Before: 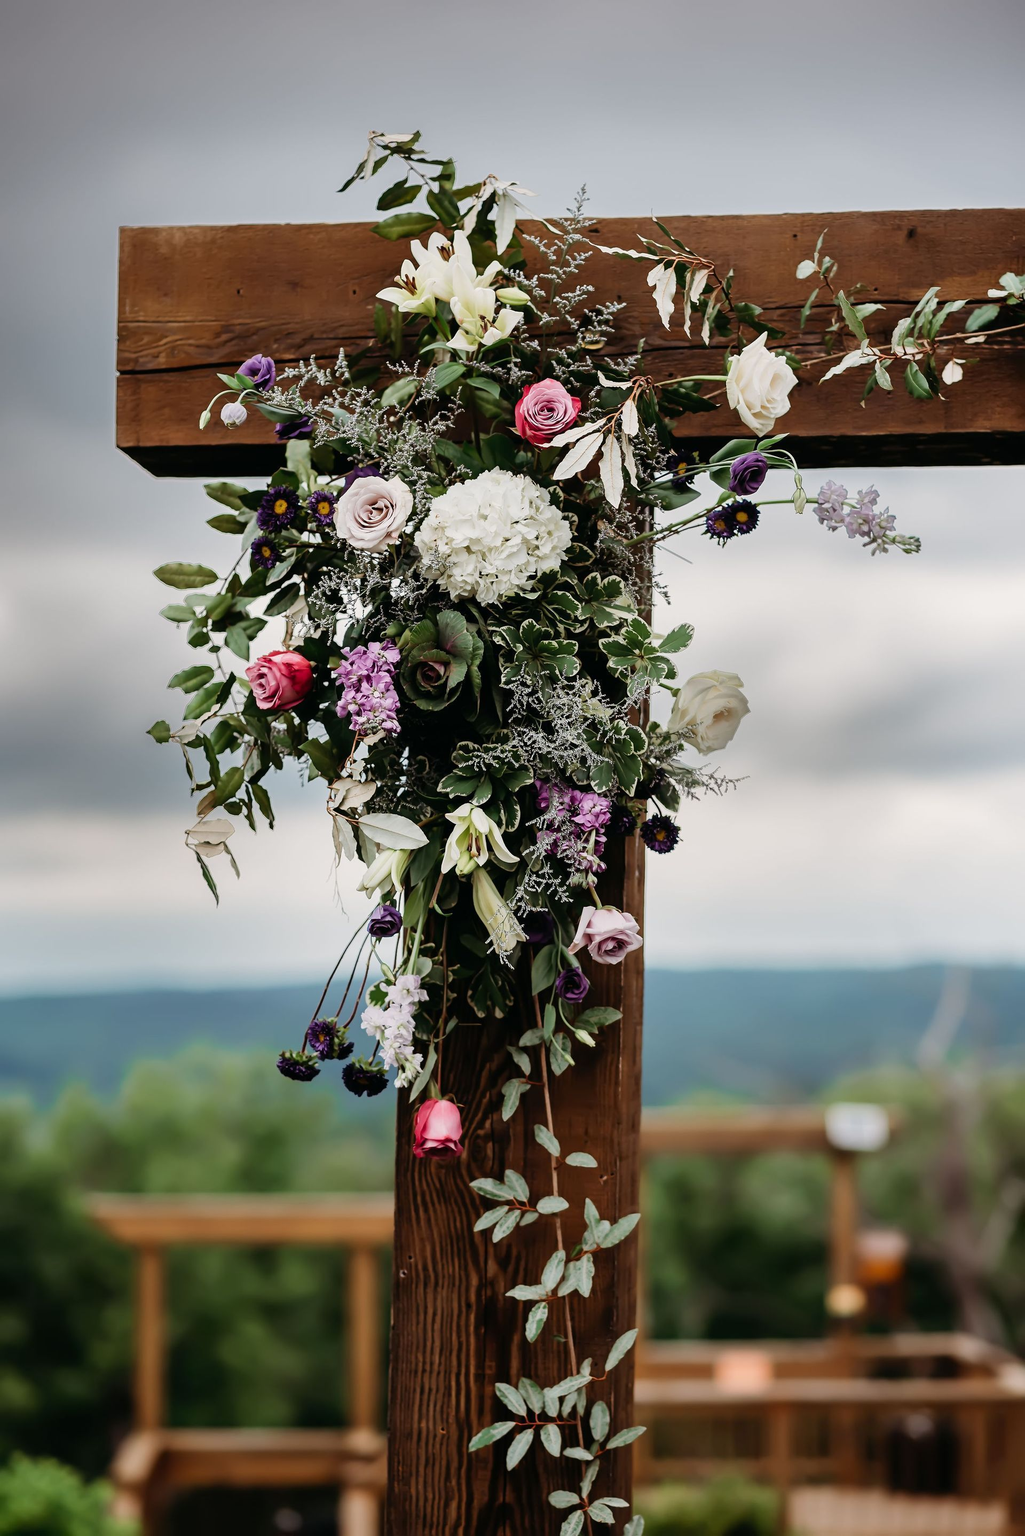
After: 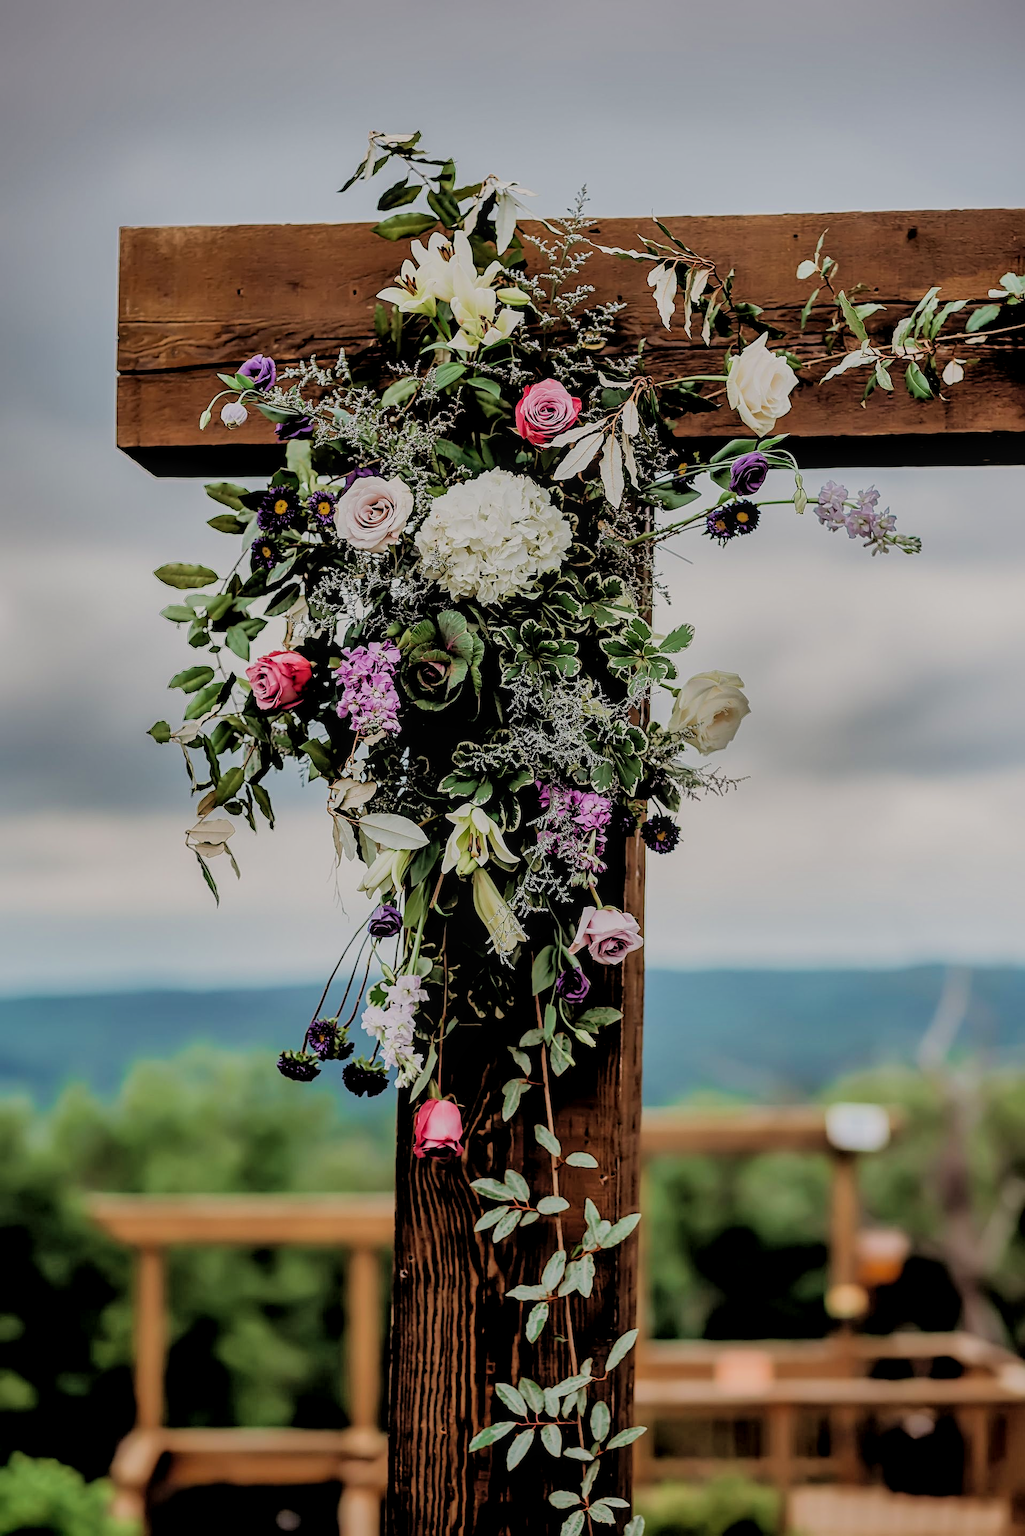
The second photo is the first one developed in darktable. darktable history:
shadows and highlights: on, module defaults
velvia: on, module defaults
sharpen: on, module defaults
local contrast: on, module defaults
rgb levels: levels [[0.01, 0.419, 0.839], [0, 0.5, 1], [0, 0.5, 1]]
filmic rgb: black relative exposure -7.65 EV, white relative exposure 4.56 EV, hardness 3.61
